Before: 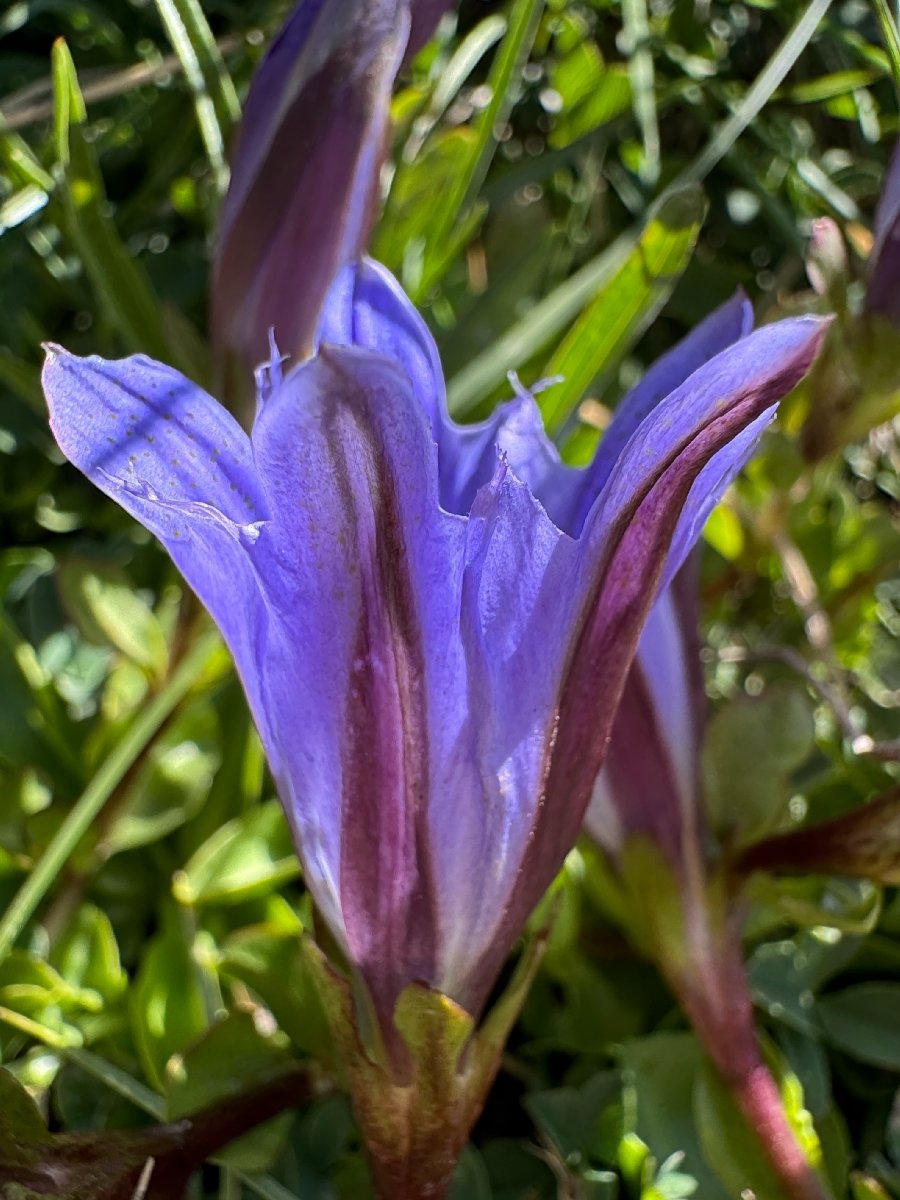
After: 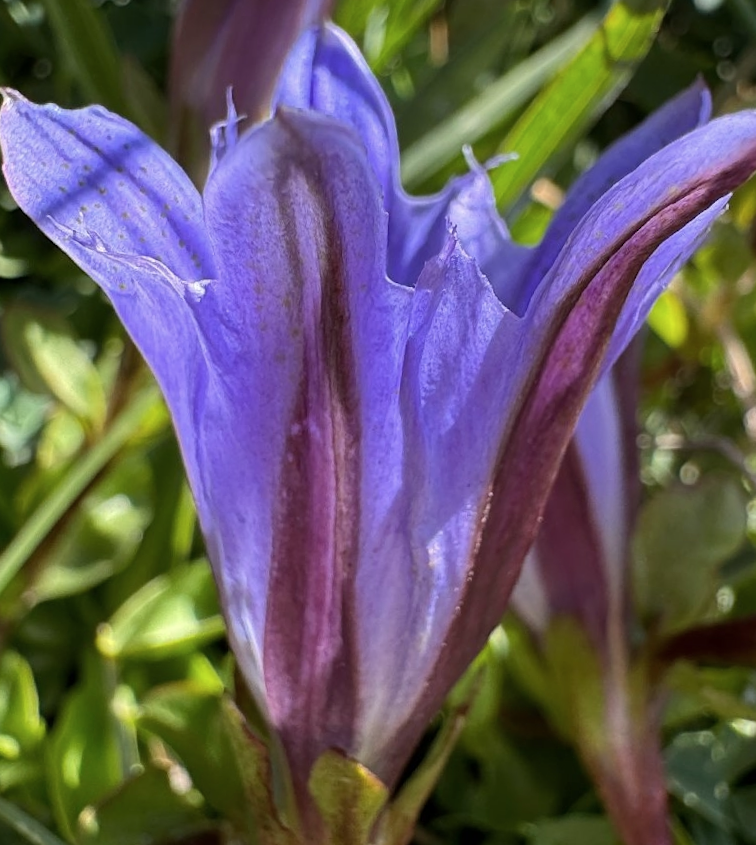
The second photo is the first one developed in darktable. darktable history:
crop and rotate: angle -3.59°, left 9.902%, top 20.54%, right 12.331%, bottom 12.04%
contrast brightness saturation: saturation -0.068
